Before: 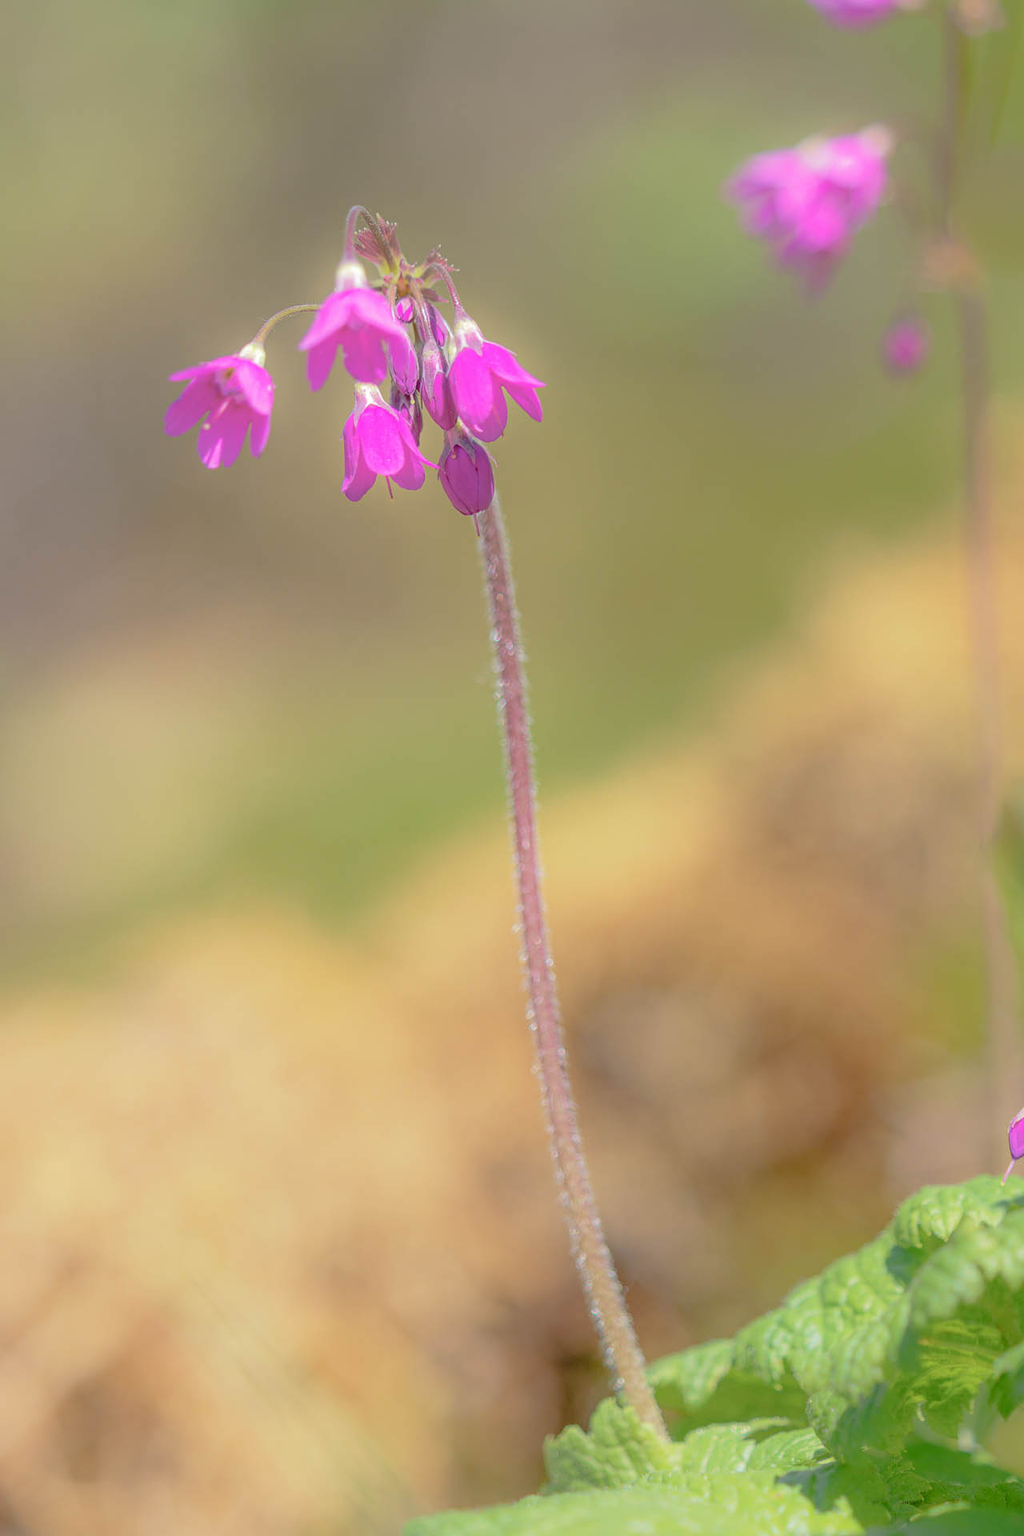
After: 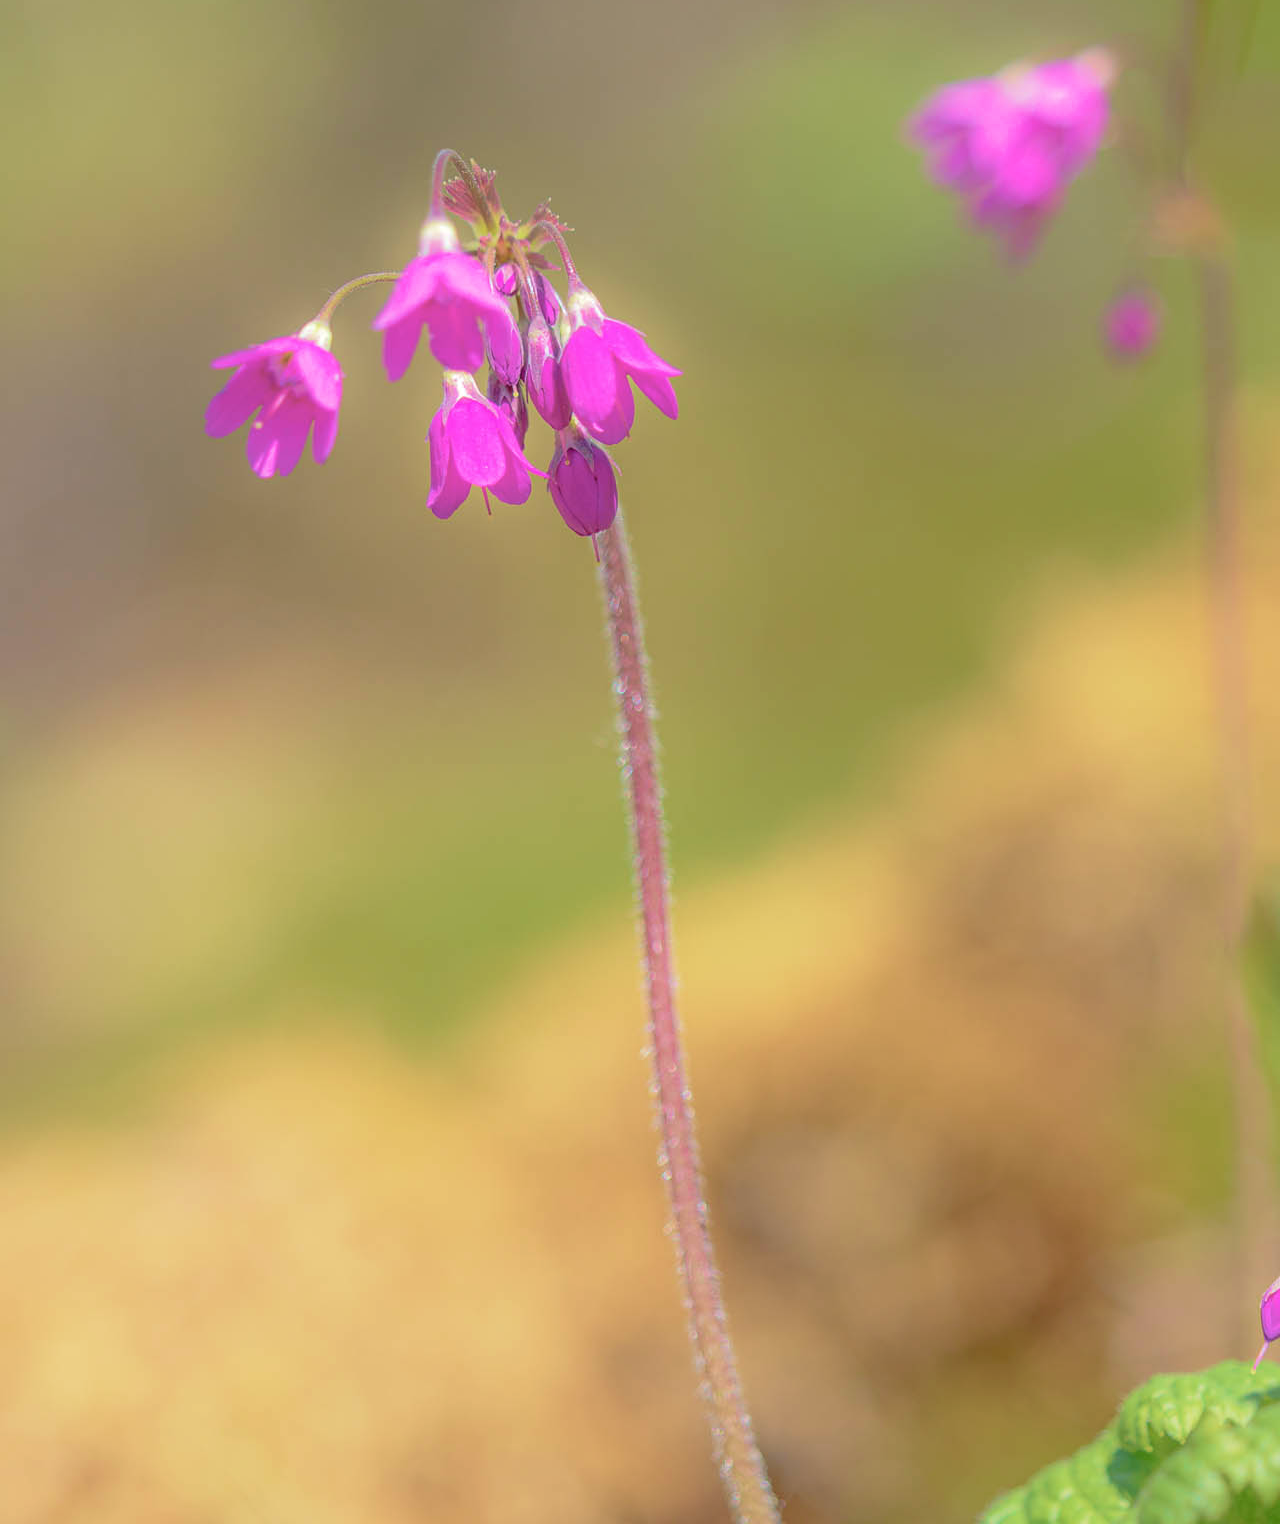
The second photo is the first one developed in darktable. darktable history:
velvia: strength 39.18%
crop and rotate: top 5.669%, bottom 14.928%
